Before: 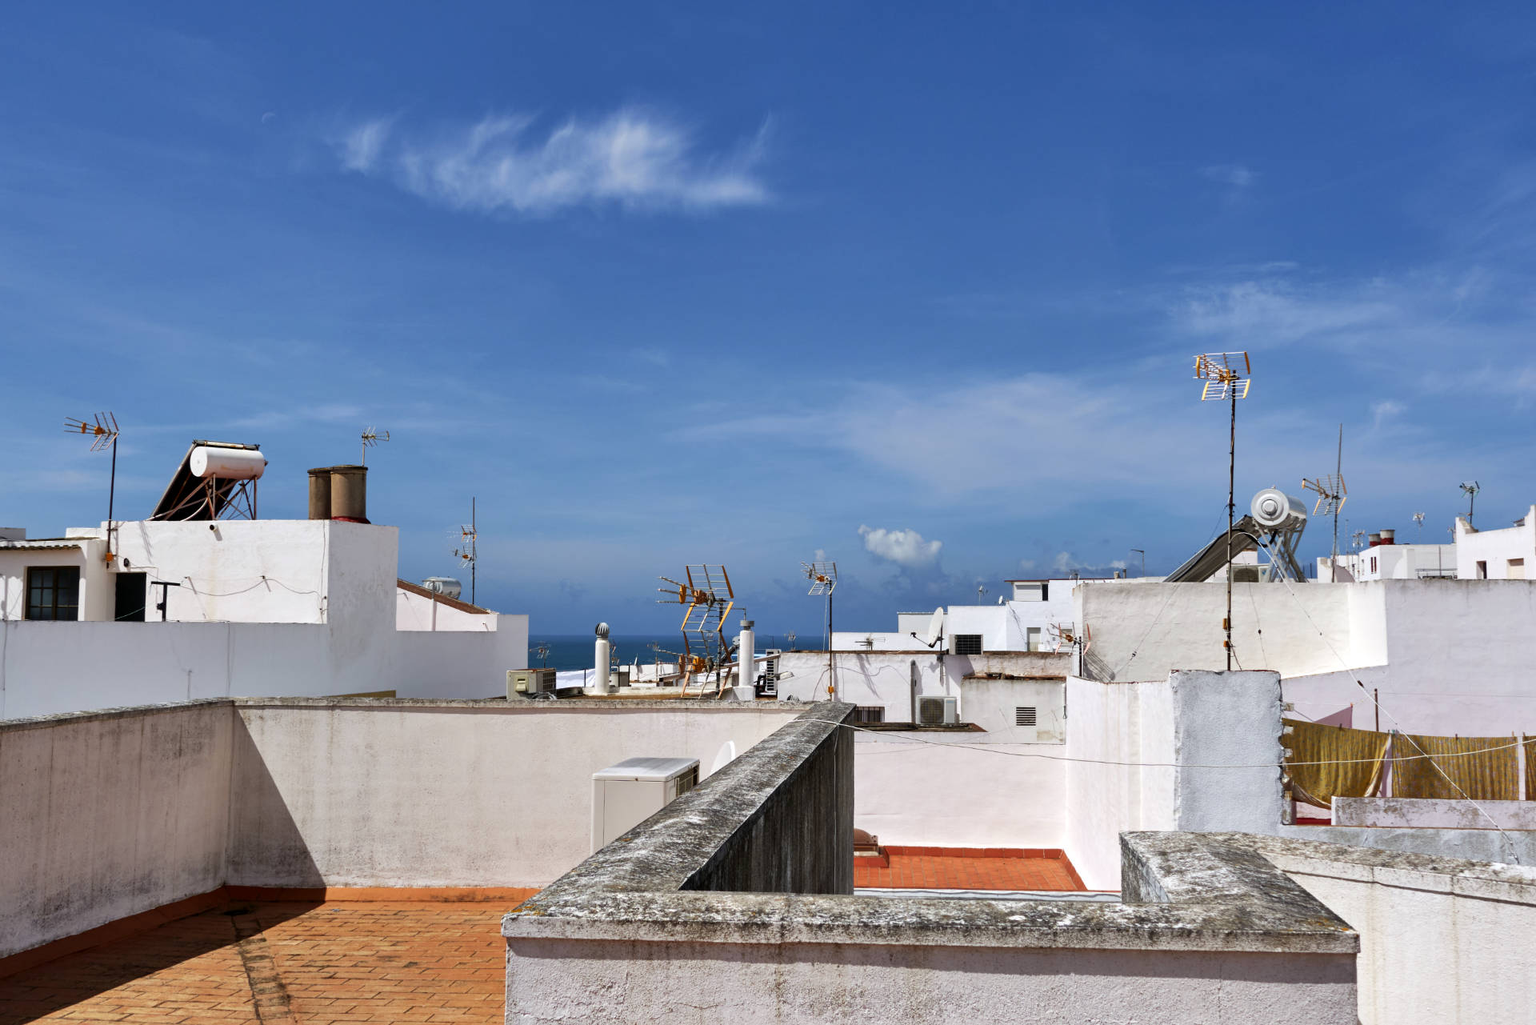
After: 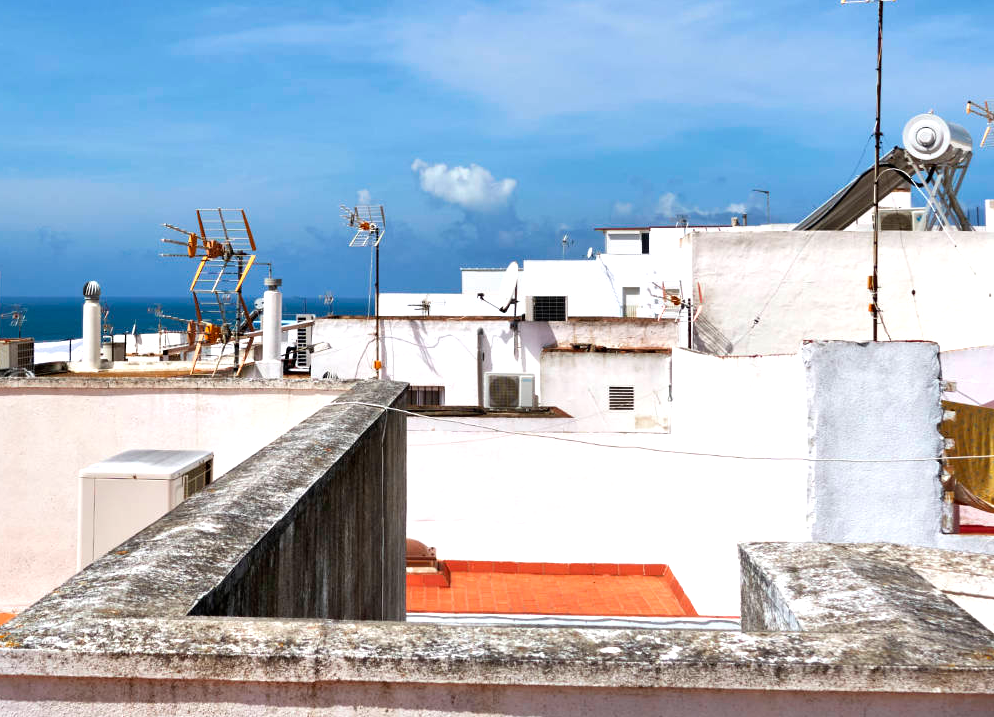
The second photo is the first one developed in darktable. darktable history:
crop: left 34.479%, top 38.822%, right 13.718%, bottom 5.172%
exposure: exposure 0.6 EV, compensate highlight preservation false
